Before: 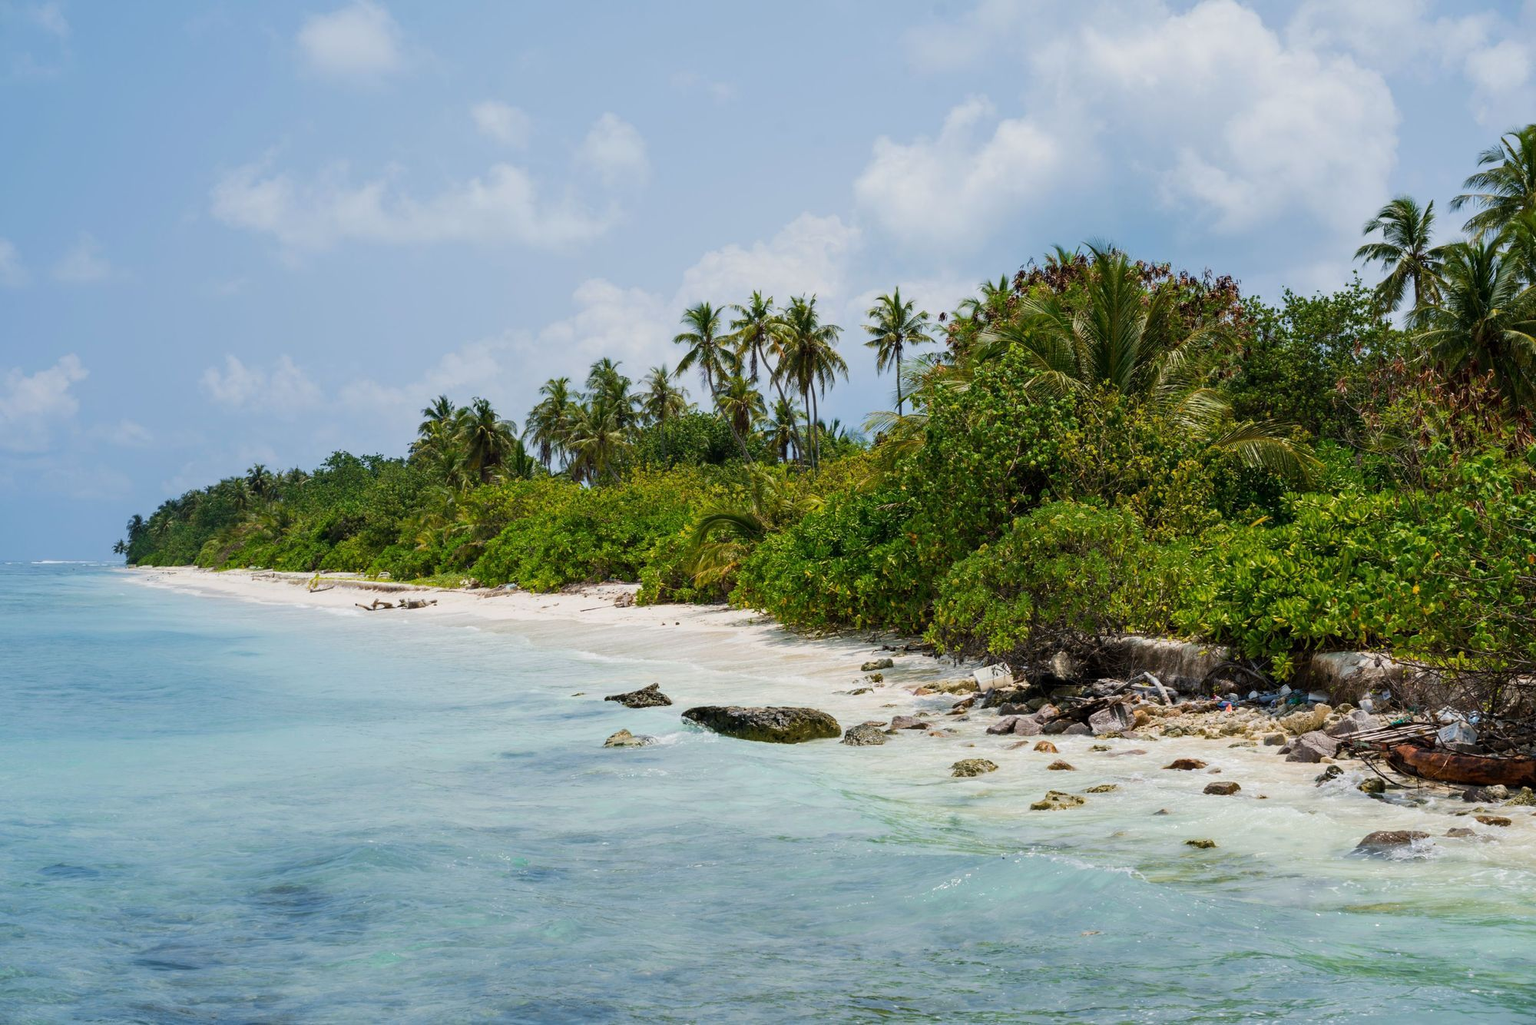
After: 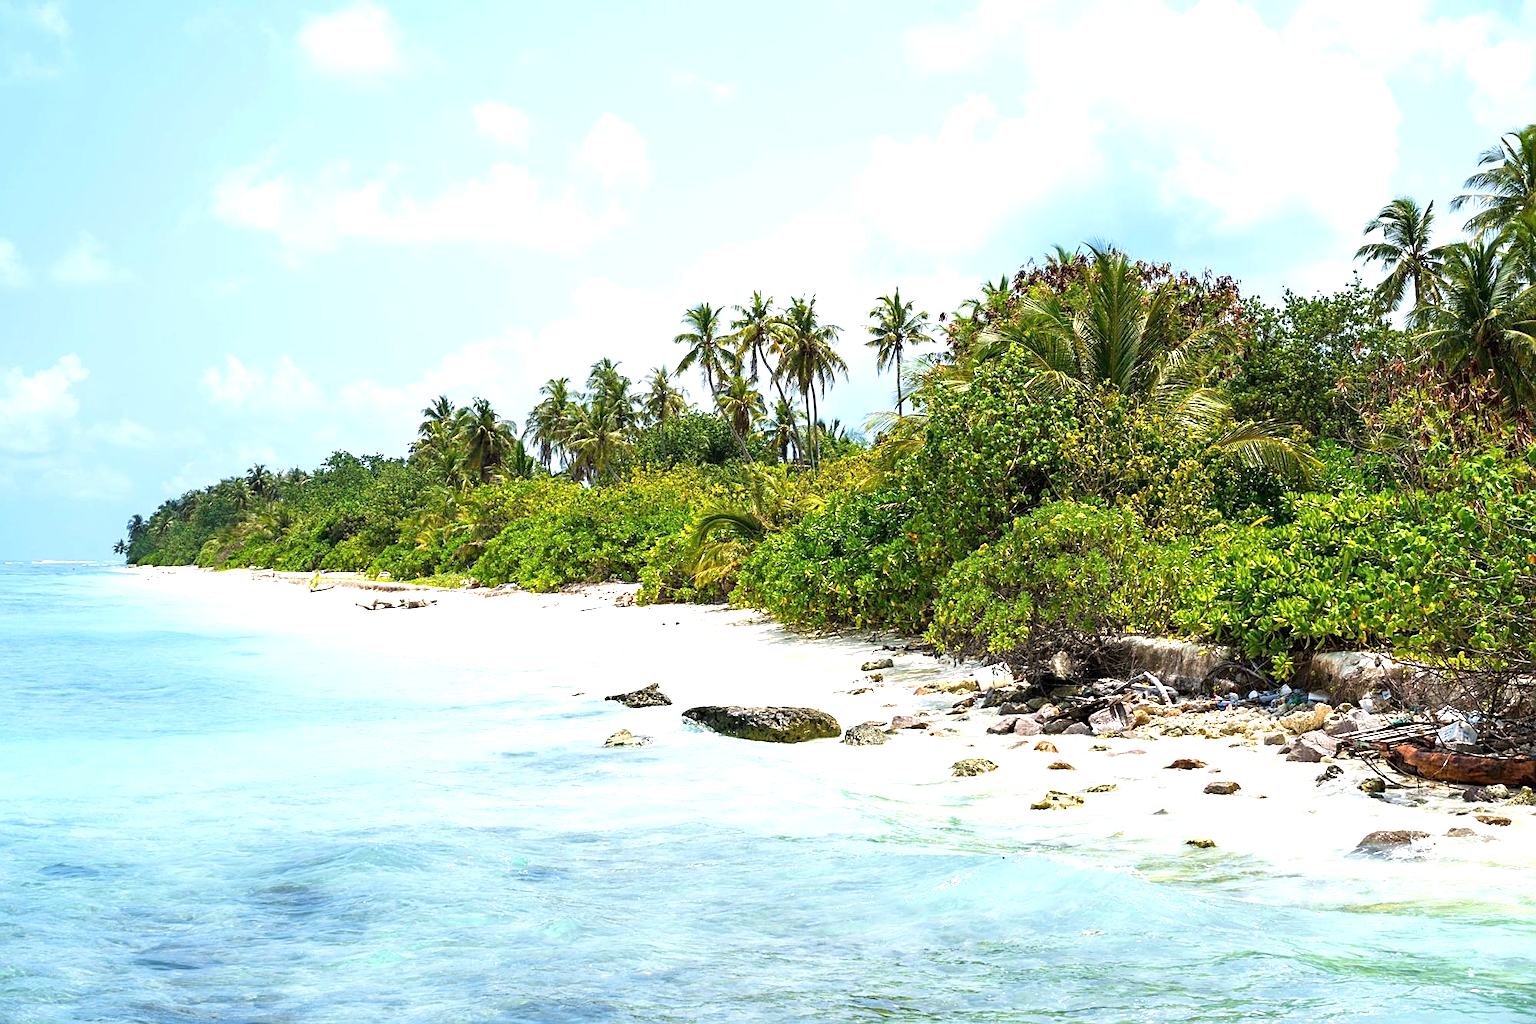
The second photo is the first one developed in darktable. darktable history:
sharpen: on, module defaults
exposure: exposure 1.203 EV, compensate highlight preservation false
